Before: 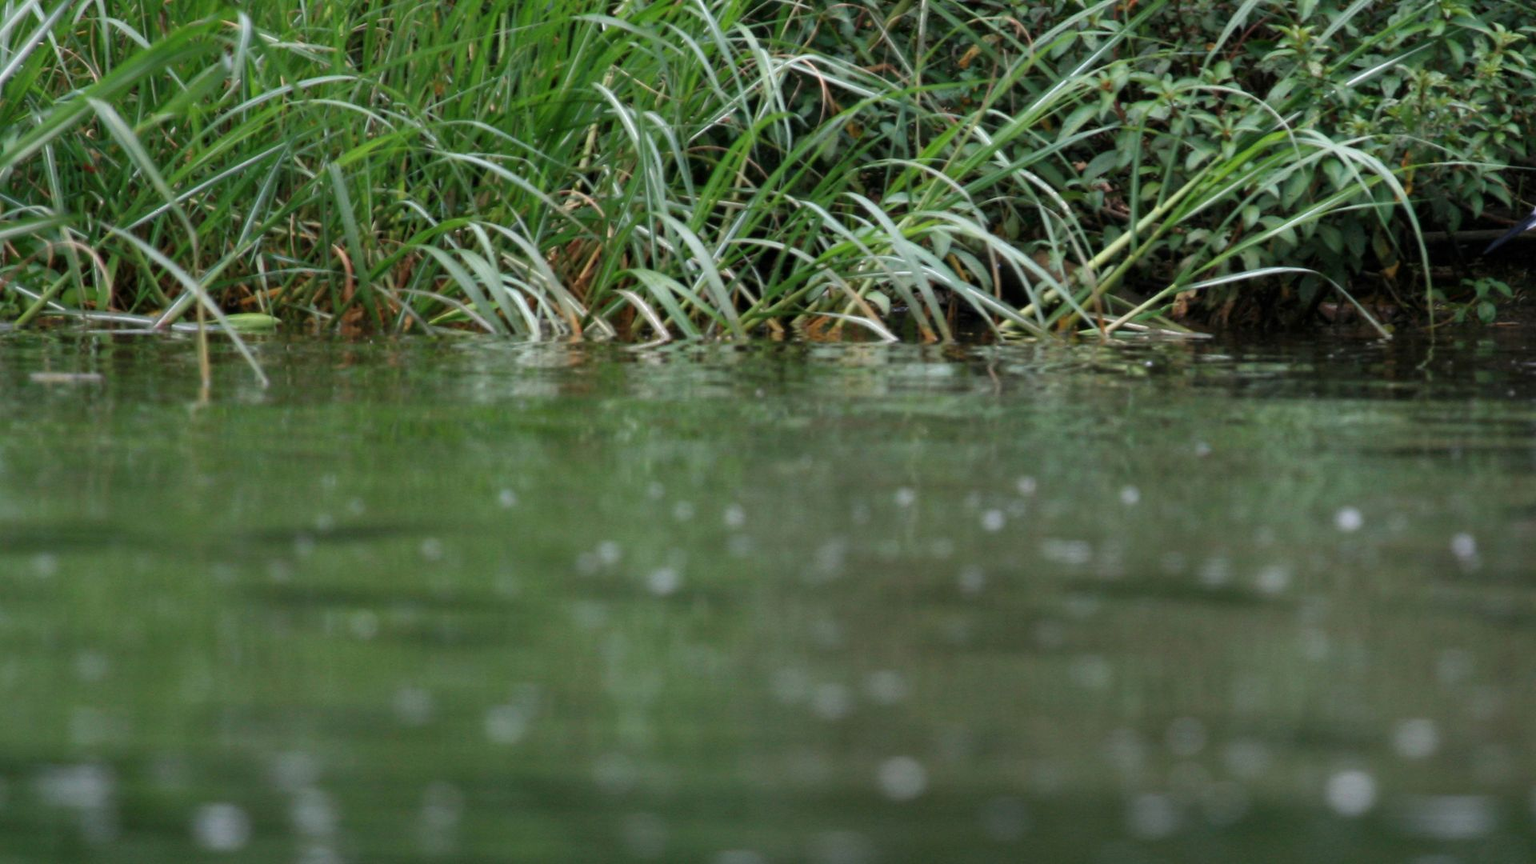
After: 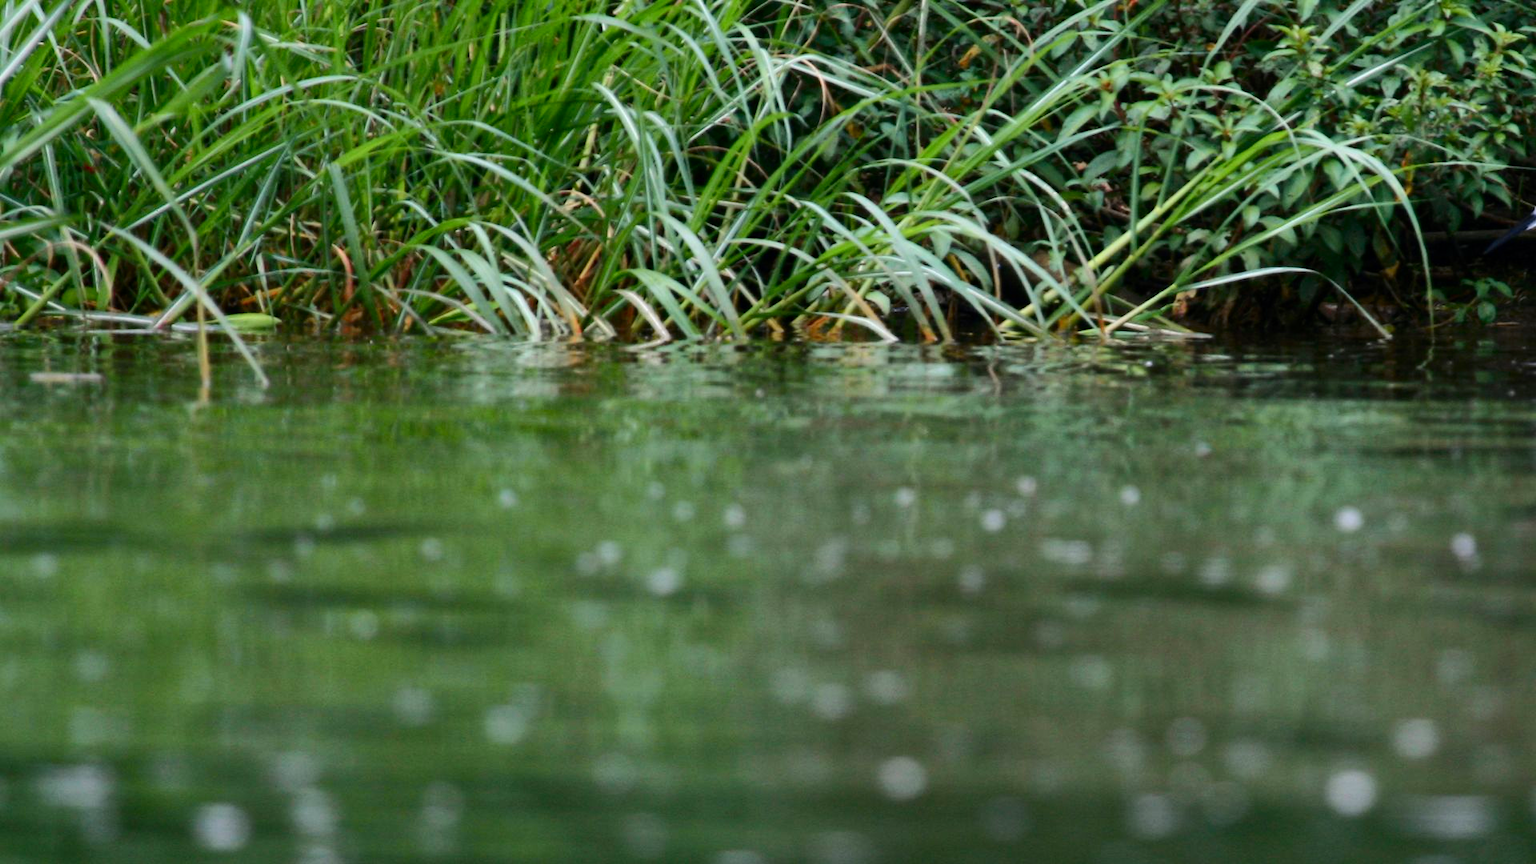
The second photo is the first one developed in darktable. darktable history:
tone curve: curves: ch0 [(0, 0) (0.126, 0.086) (0.338, 0.327) (0.494, 0.55) (0.703, 0.762) (1, 1)]; ch1 [(0, 0) (0.346, 0.324) (0.45, 0.431) (0.5, 0.5) (0.522, 0.517) (0.55, 0.578) (1, 1)]; ch2 [(0, 0) (0.44, 0.424) (0.501, 0.499) (0.554, 0.563) (0.622, 0.667) (0.707, 0.746) (1, 1)], color space Lab, independent channels, preserve colors none
